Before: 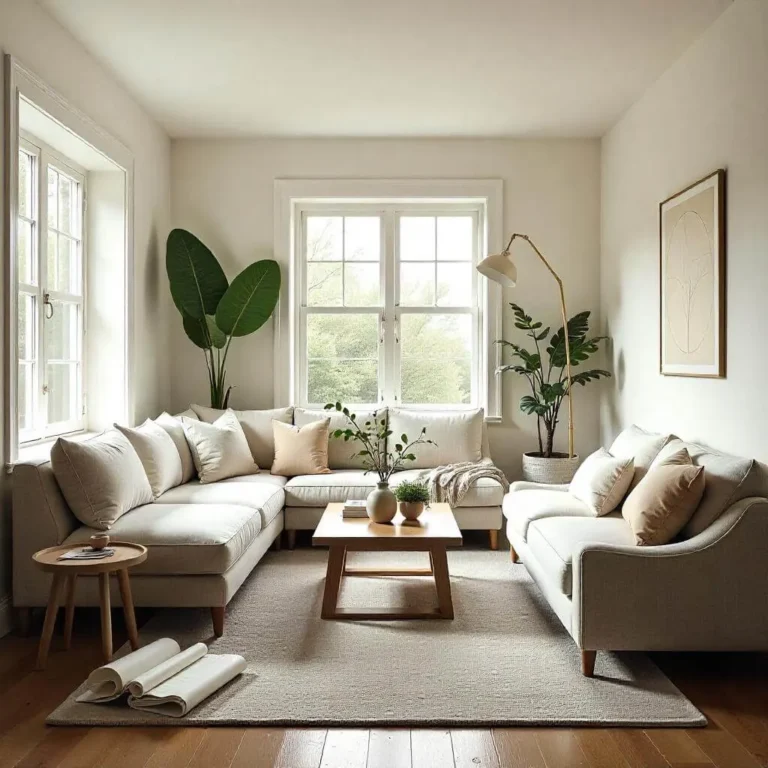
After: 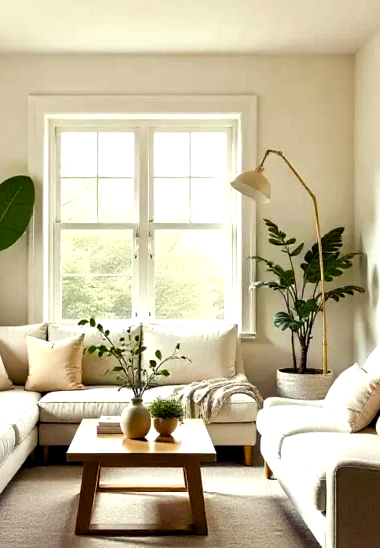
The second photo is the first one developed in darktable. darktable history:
color balance rgb: shadows lift › luminance -21.66%, shadows lift › chroma 6.57%, shadows lift › hue 270°, power › chroma 0.68%, power › hue 60°, highlights gain › luminance 6.08%, highlights gain › chroma 1.33%, highlights gain › hue 90°, global offset › luminance -0.87%, perceptual saturation grading › global saturation 26.86%, perceptual saturation grading › highlights -28.39%, perceptual saturation grading › mid-tones 15.22%, perceptual saturation grading › shadows 33.98%, perceptual brilliance grading › highlights 10%, perceptual brilliance grading › mid-tones 5%
crop: left 32.075%, top 10.976%, right 18.355%, bottom 17.596%
